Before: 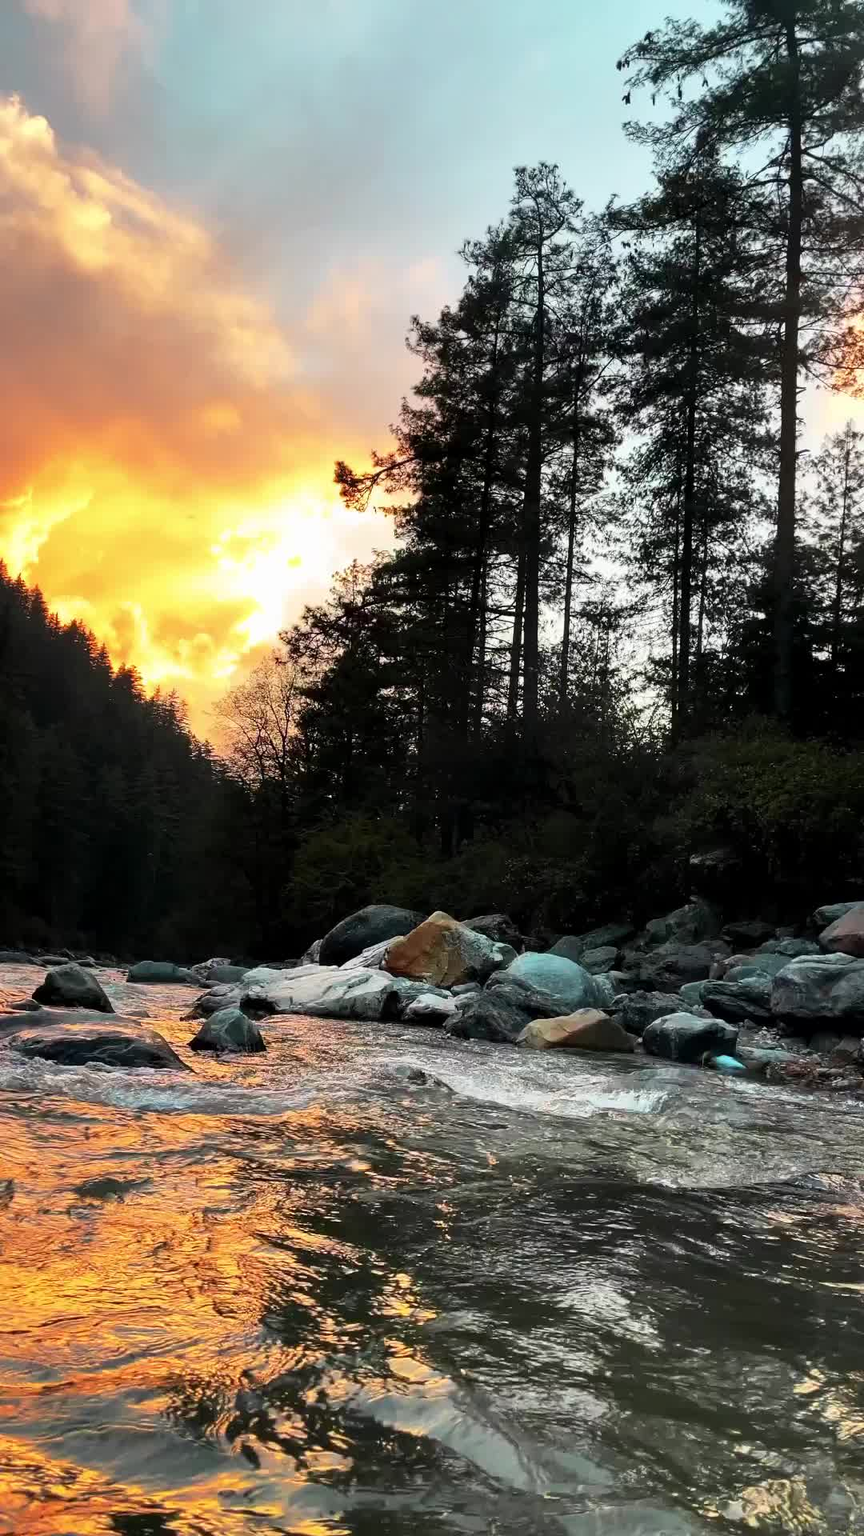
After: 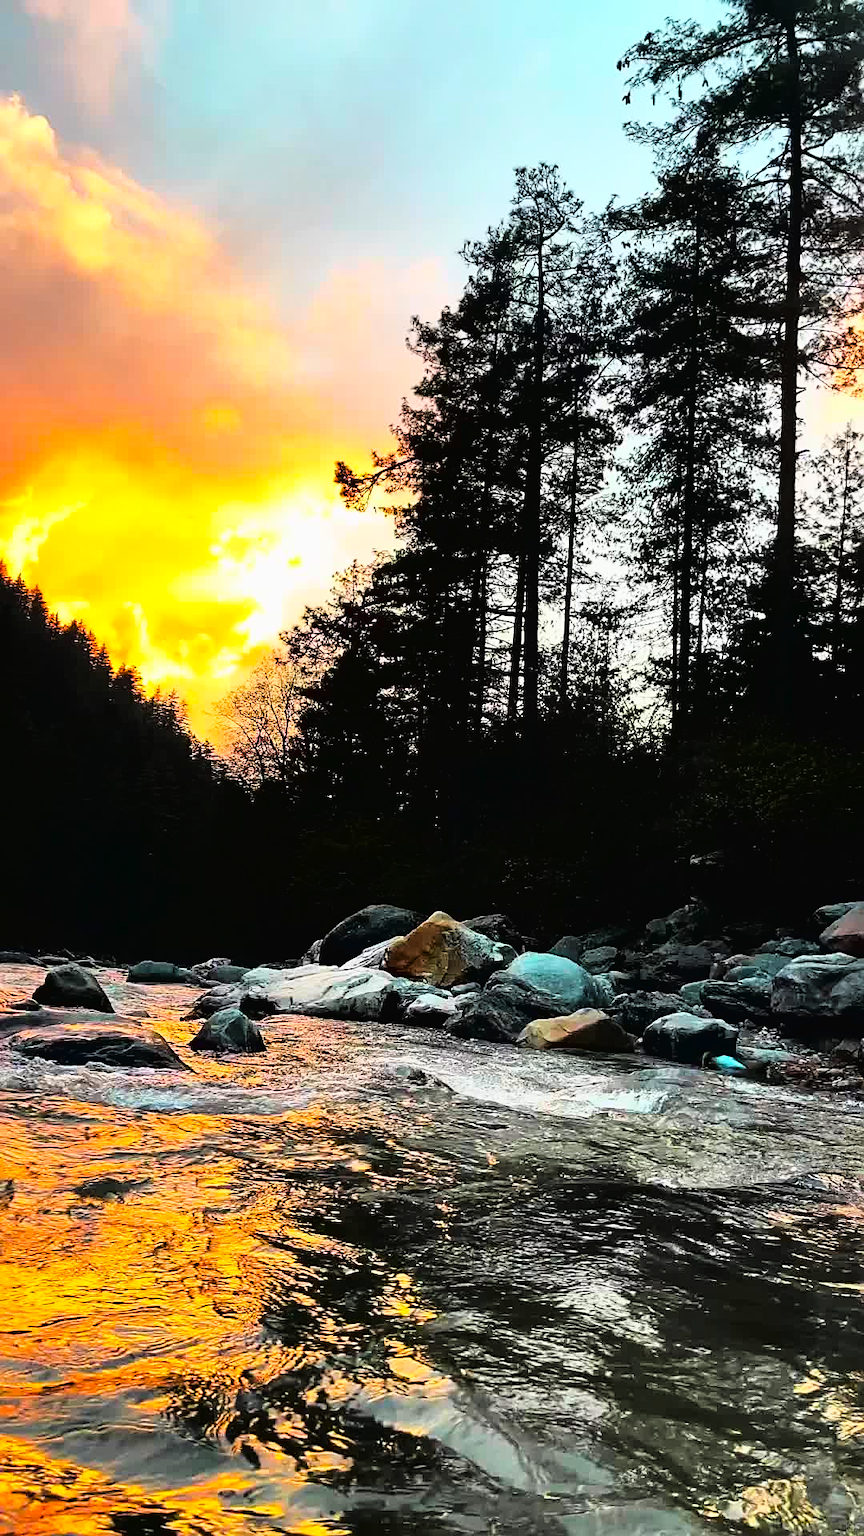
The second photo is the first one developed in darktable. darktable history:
sharpen: amount 0.478
color balance rgb: perceptual saturation grading › global saturation 25%, global vibrance 20%
exposure: exposure -0.153 EV, compensate highlight preservation false
tone curve: curves: ch0 [(0, 0.016) (0.11, 0.039) (0.259, 0.235) (0.383, 0.437) (0.499, 0.597) (0.733, 0.867) (0.843, 0.948) (1, 1)], color space Lab, linked channels, preserve colors none
